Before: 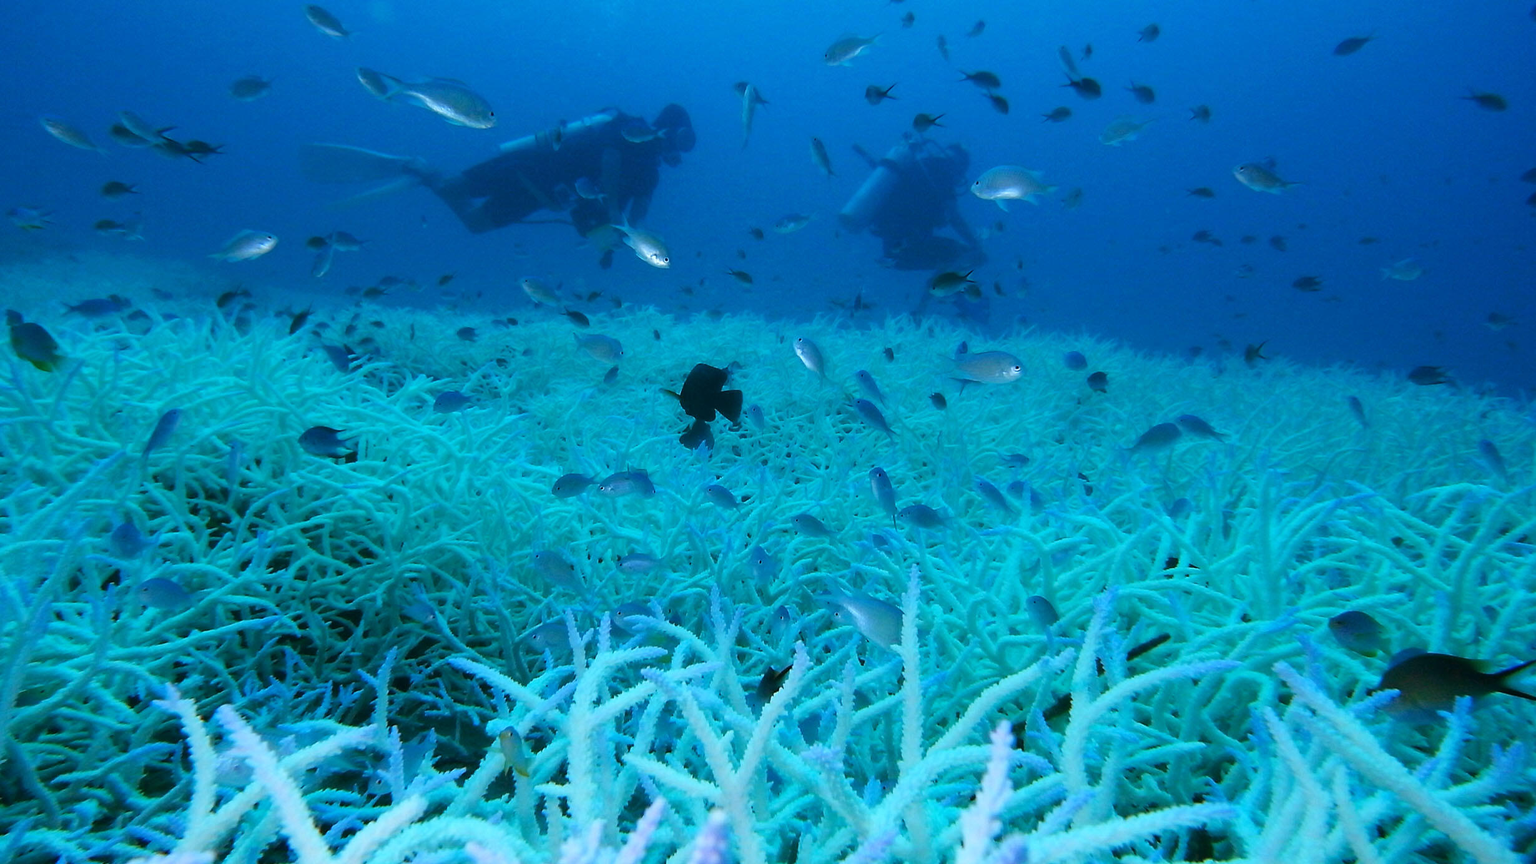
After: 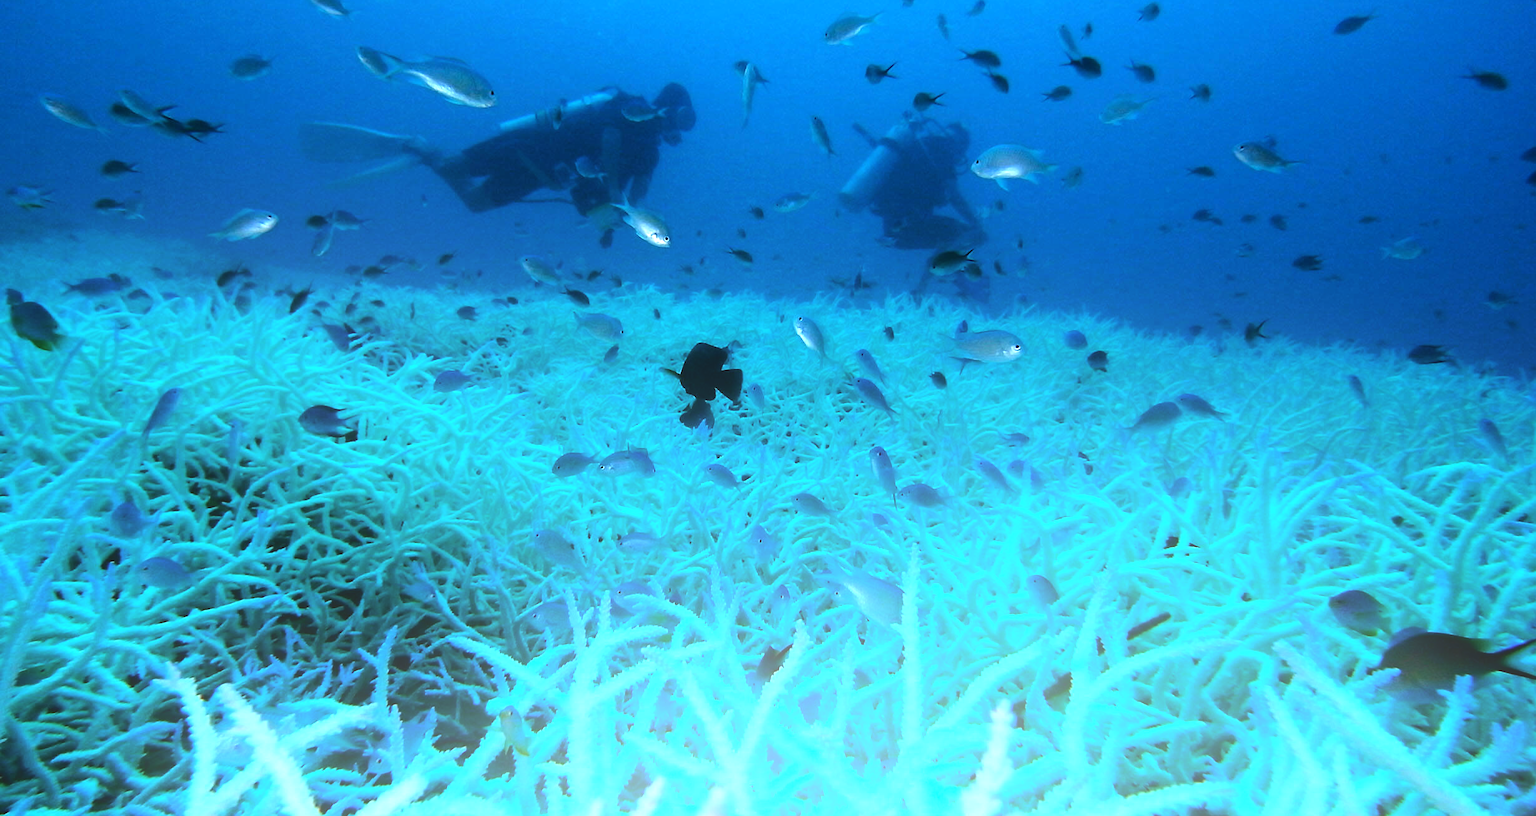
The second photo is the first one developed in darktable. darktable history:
bloom: size 38%, threshold 95%, strength 30%
crop and rotate: top 2.479%, bottom 3.018%
tone equalizer: -8 EV -0.75 EV, -7 EV -0.7 EV, -6 EV -0.6 EV, -5 EV -0.4 EV, -3 EV 0.4 EV, -2 EV 0.6 EV, -1 EV 0.7 EV, +0 EV 0.75 EV, edges refinement/feathering 500, mask exposure compensation -1.57 EV, preserve details no
